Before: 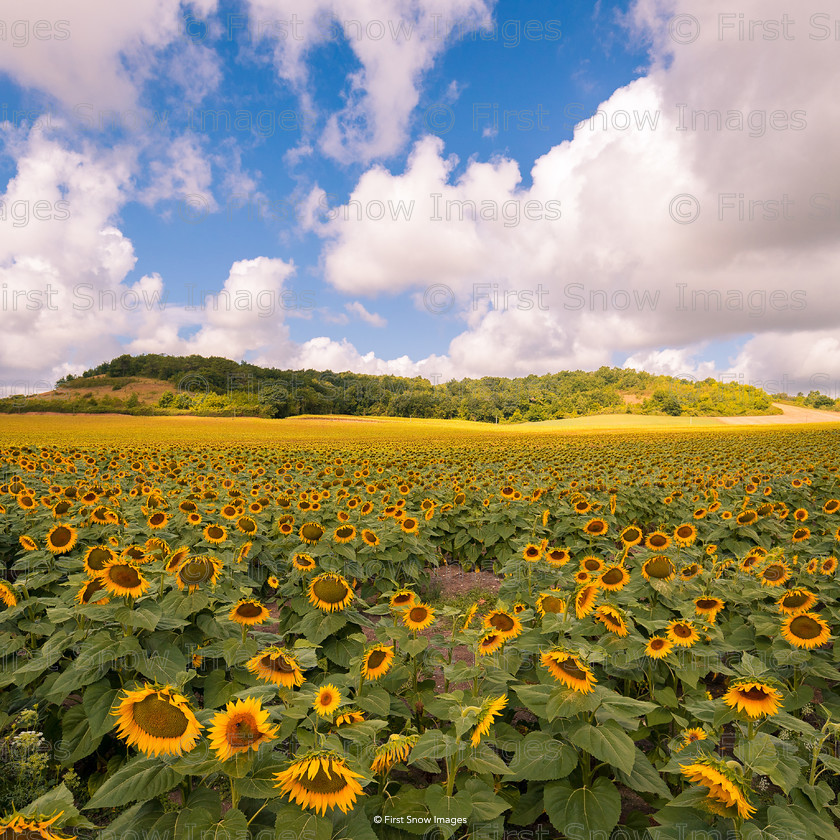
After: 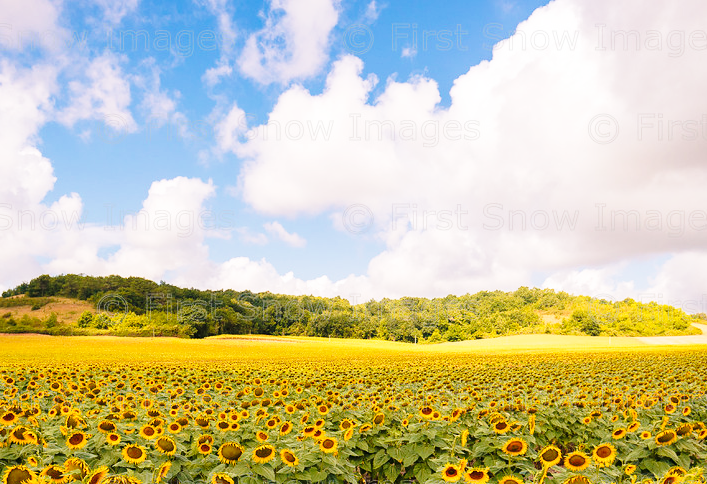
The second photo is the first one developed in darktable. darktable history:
base curve: curves: ch0 [(0, 0) (0.028, 0.03) (0.121, 0.232) (0.46, 0.748) (0.859, 0.968) (1, 1)], preserve colors none
crop and rotate: left 9.685%, top 9.559%, right 6.128%, bottom 32.801%
